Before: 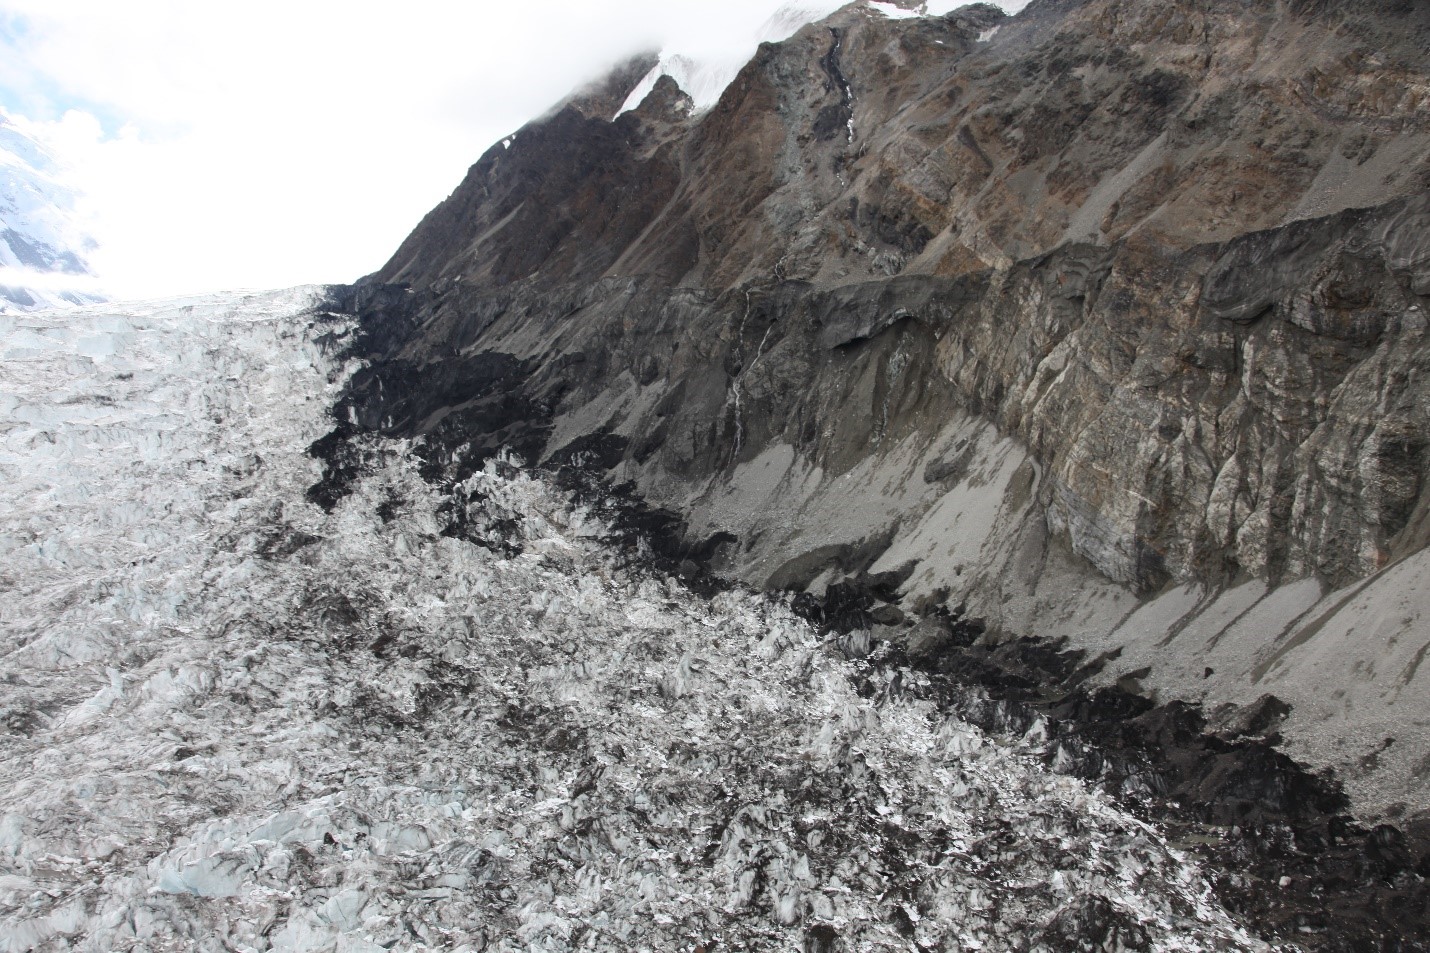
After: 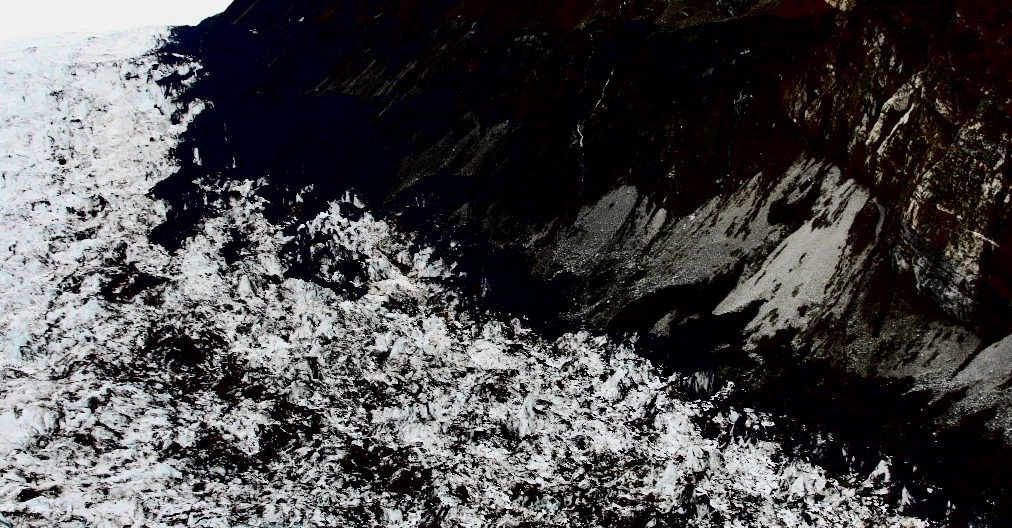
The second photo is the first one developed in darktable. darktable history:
contrast brightness saturation: contrast 0.786, brightness -0.985, saturation 0.985
filmic rgb: black relative exposure -7.65 EV, white relative exposure 4.56 EV, hardness 3.61
crop: left 10.948%, top 27.2%, right 18.282%, bottom 17.313%
